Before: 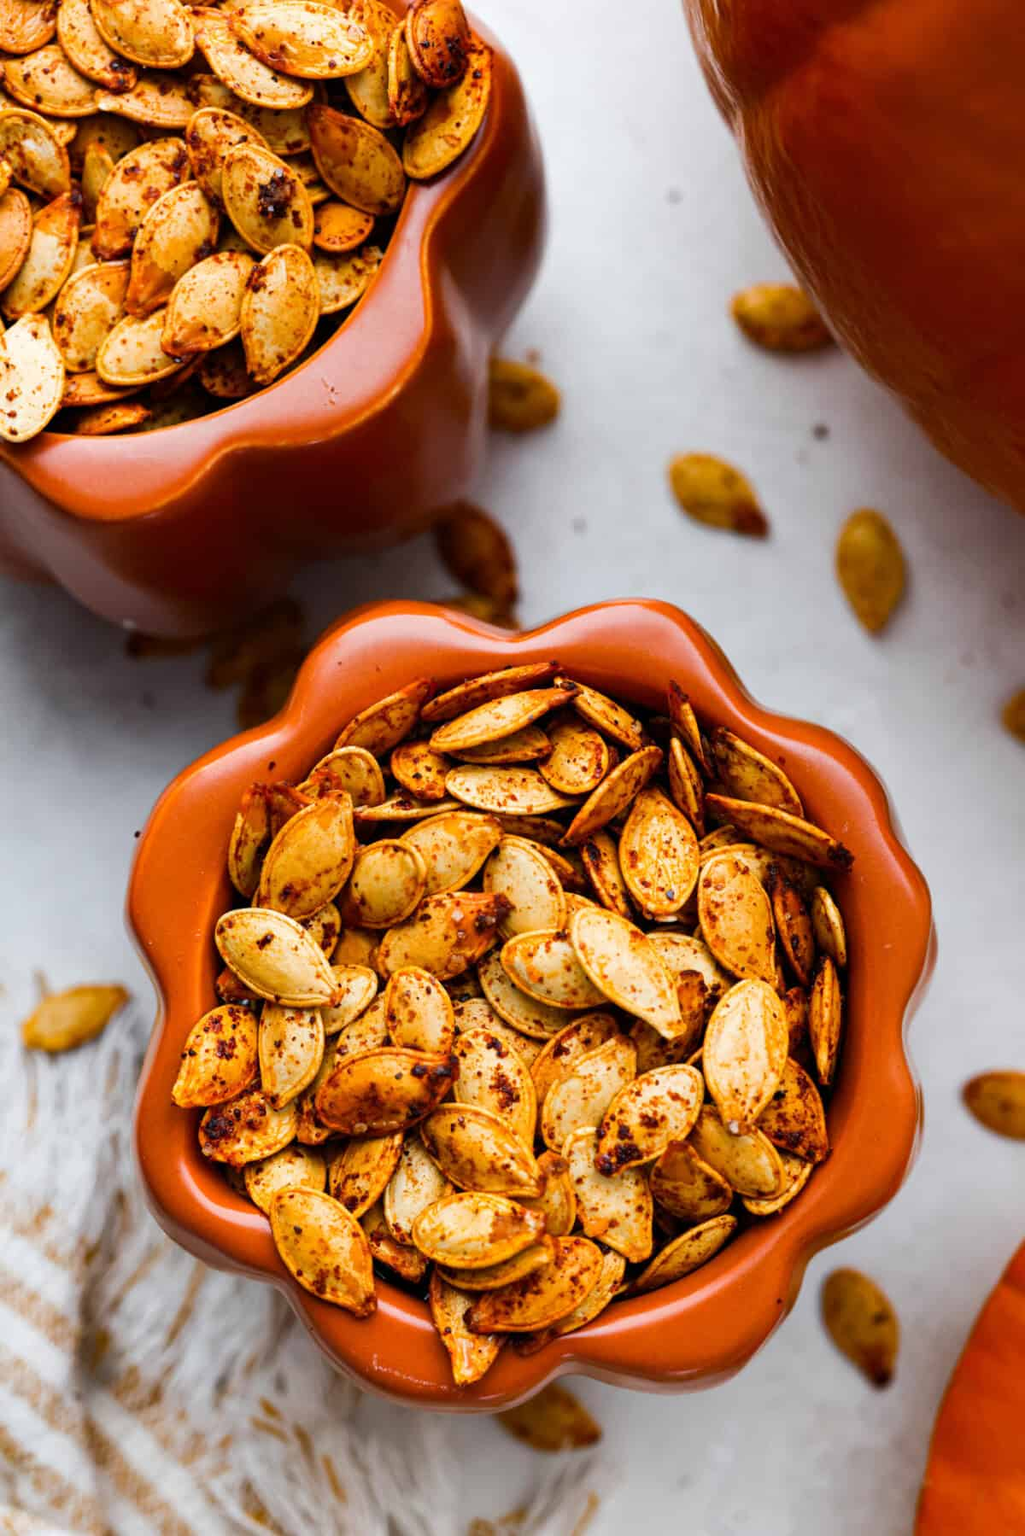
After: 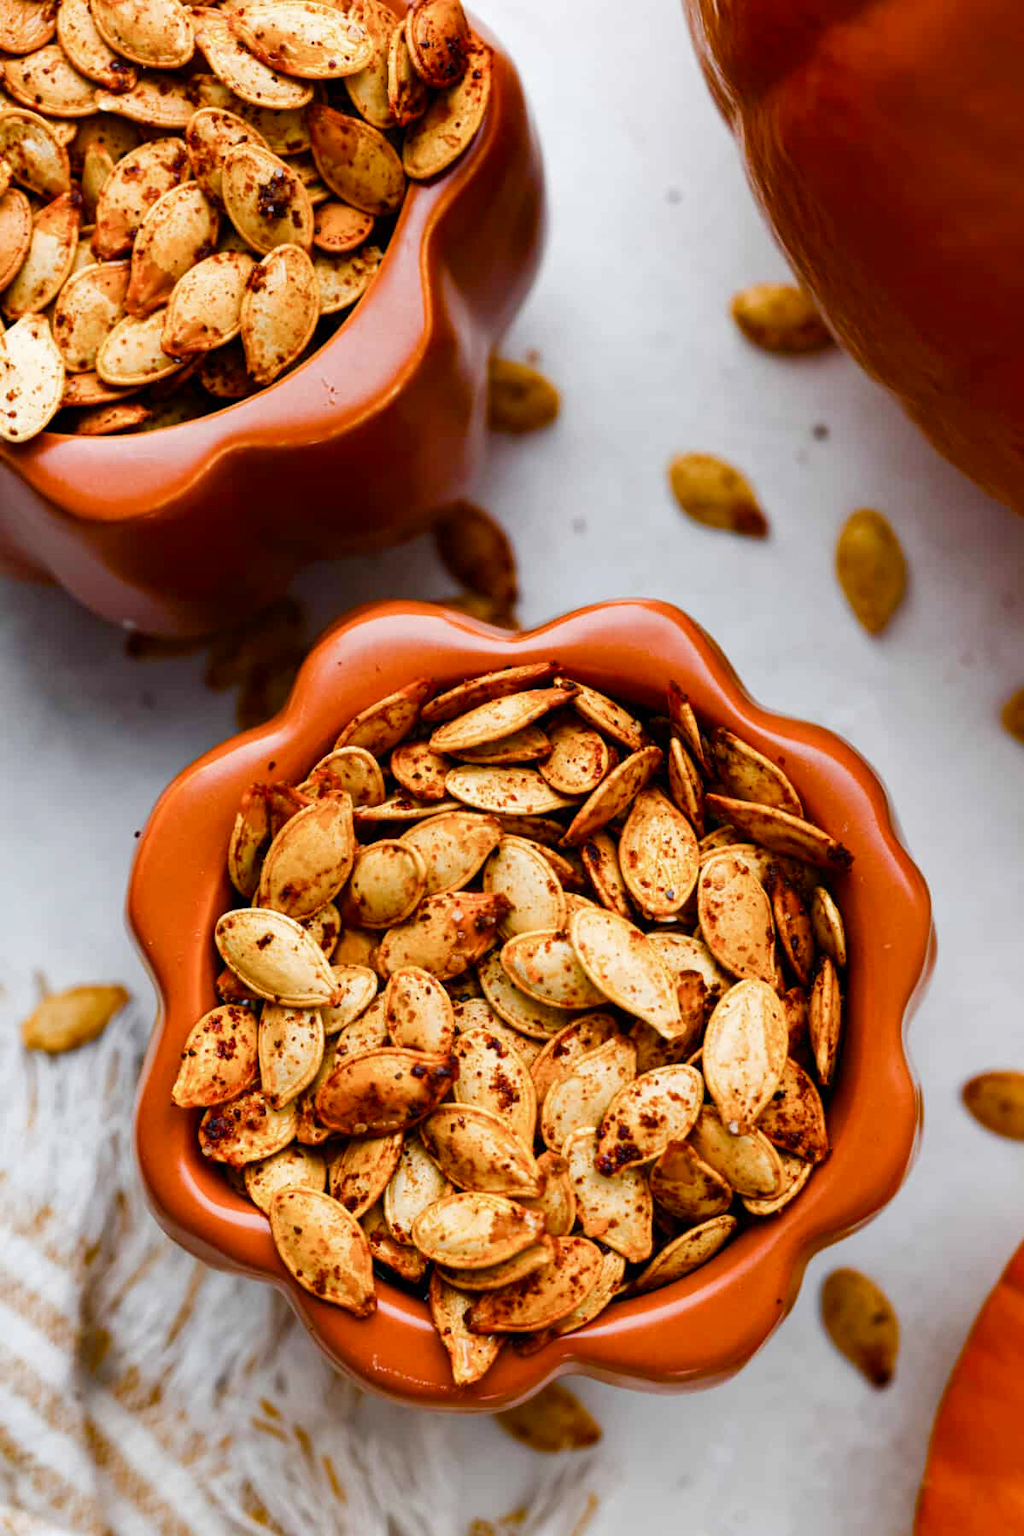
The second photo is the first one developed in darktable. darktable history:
color balance rgb: linear chroma grading › global chroma 9.987%, perceptual saturation grading › global saturation 20%, perceptual saturation grading › highlights -49.458%, perceptual saturation grading › shadows 25.118%
